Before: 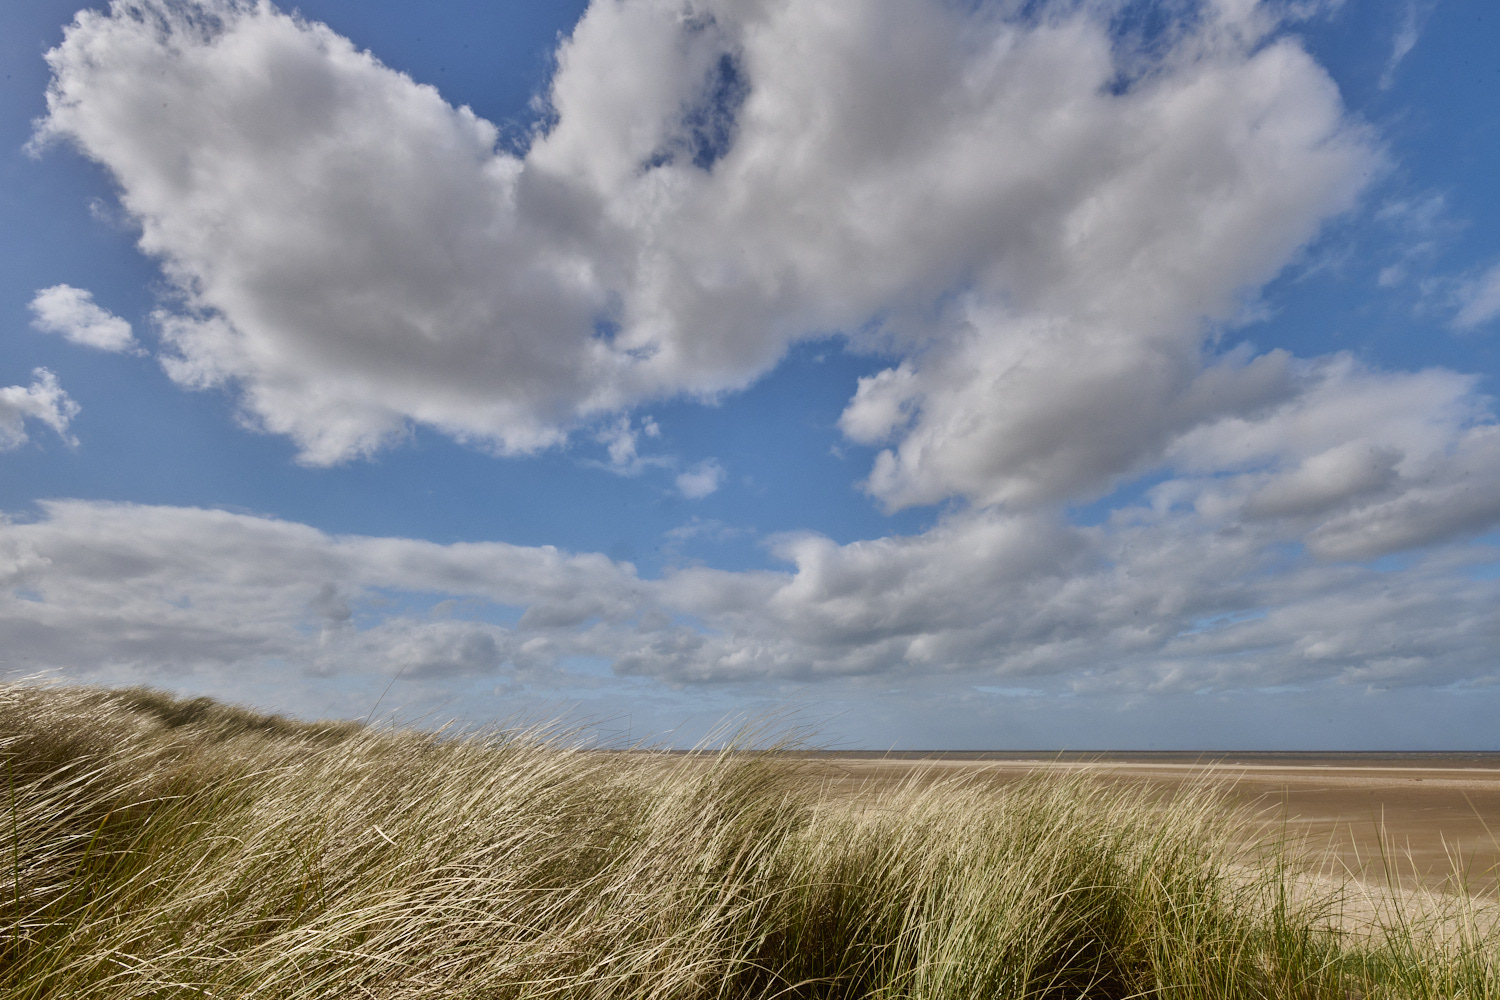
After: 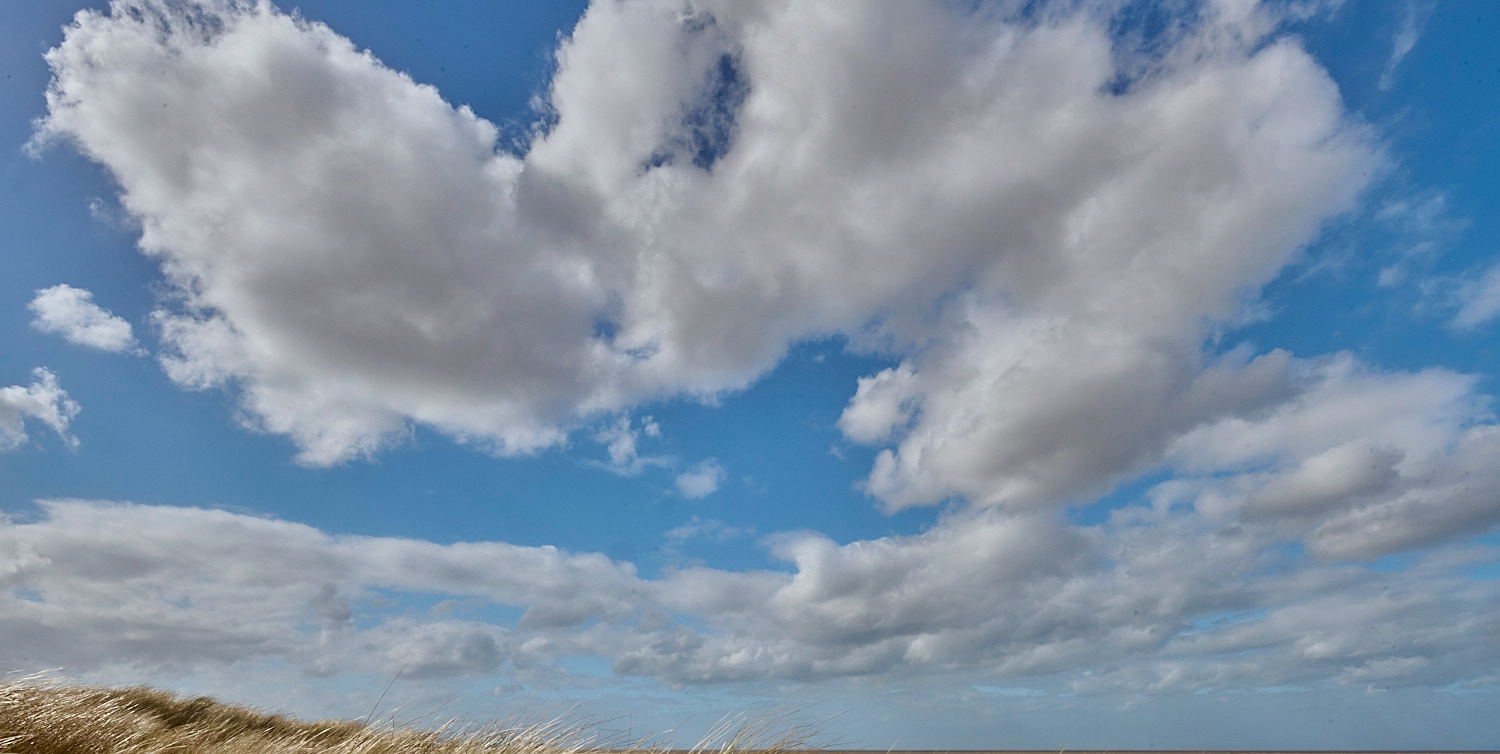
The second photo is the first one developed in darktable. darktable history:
color correction: highlights a* -2.88, highlights b* -2.42, shadows a* 2.4, shadows b* 2.85
sharpen: on, module defaults
crop: bottom 24.509%
